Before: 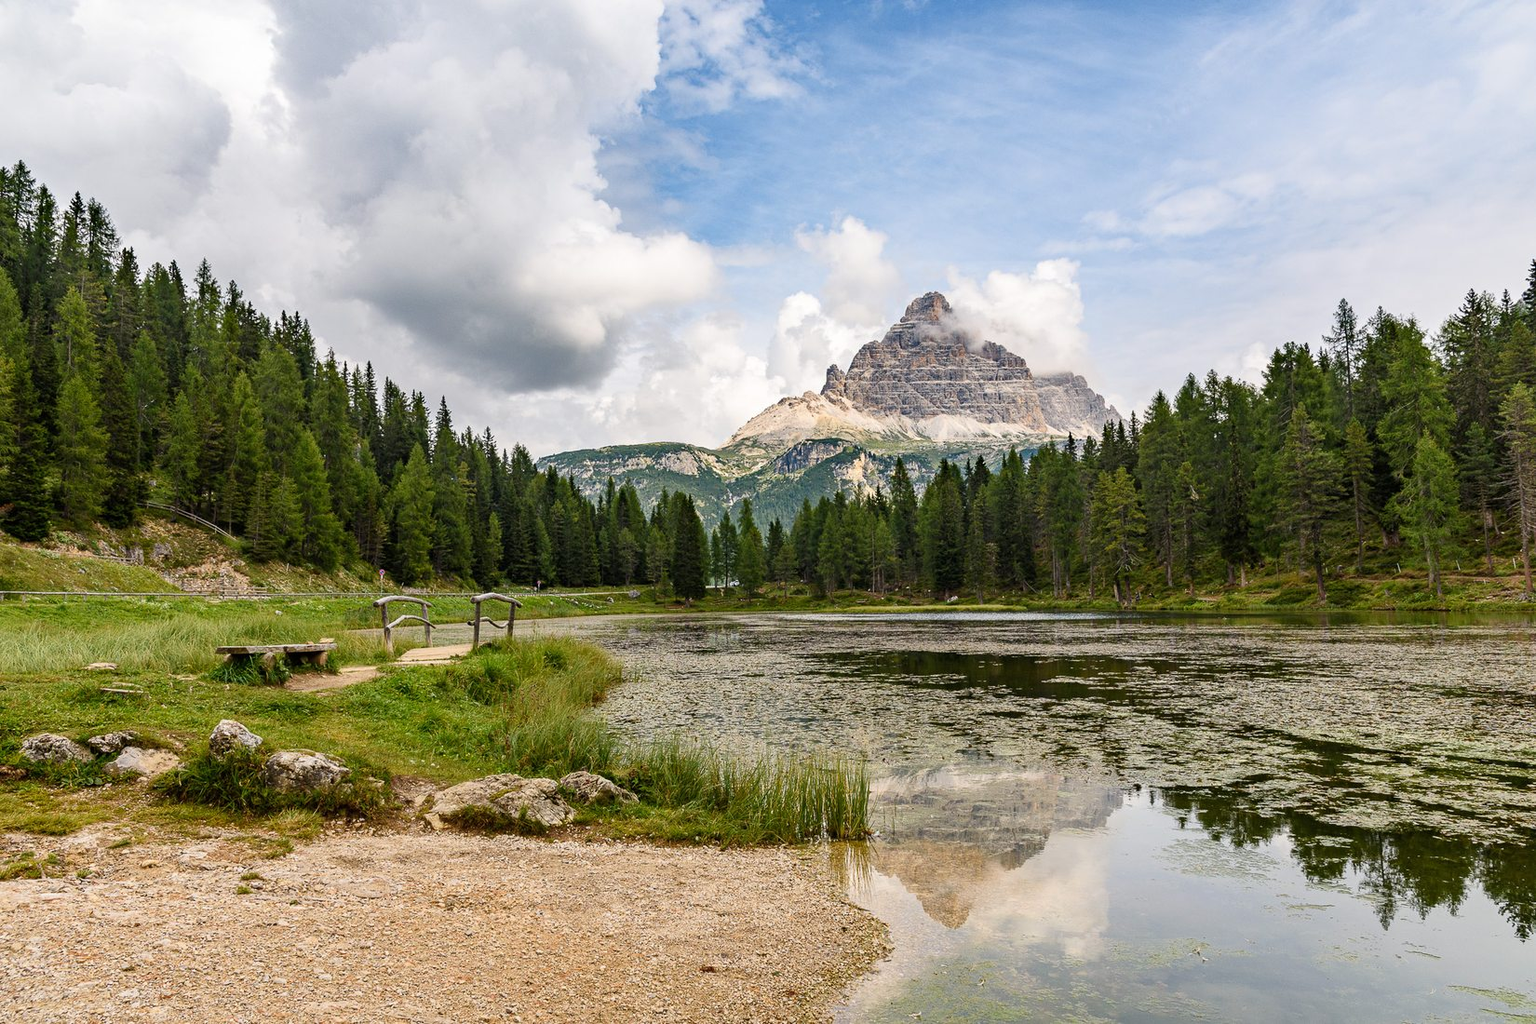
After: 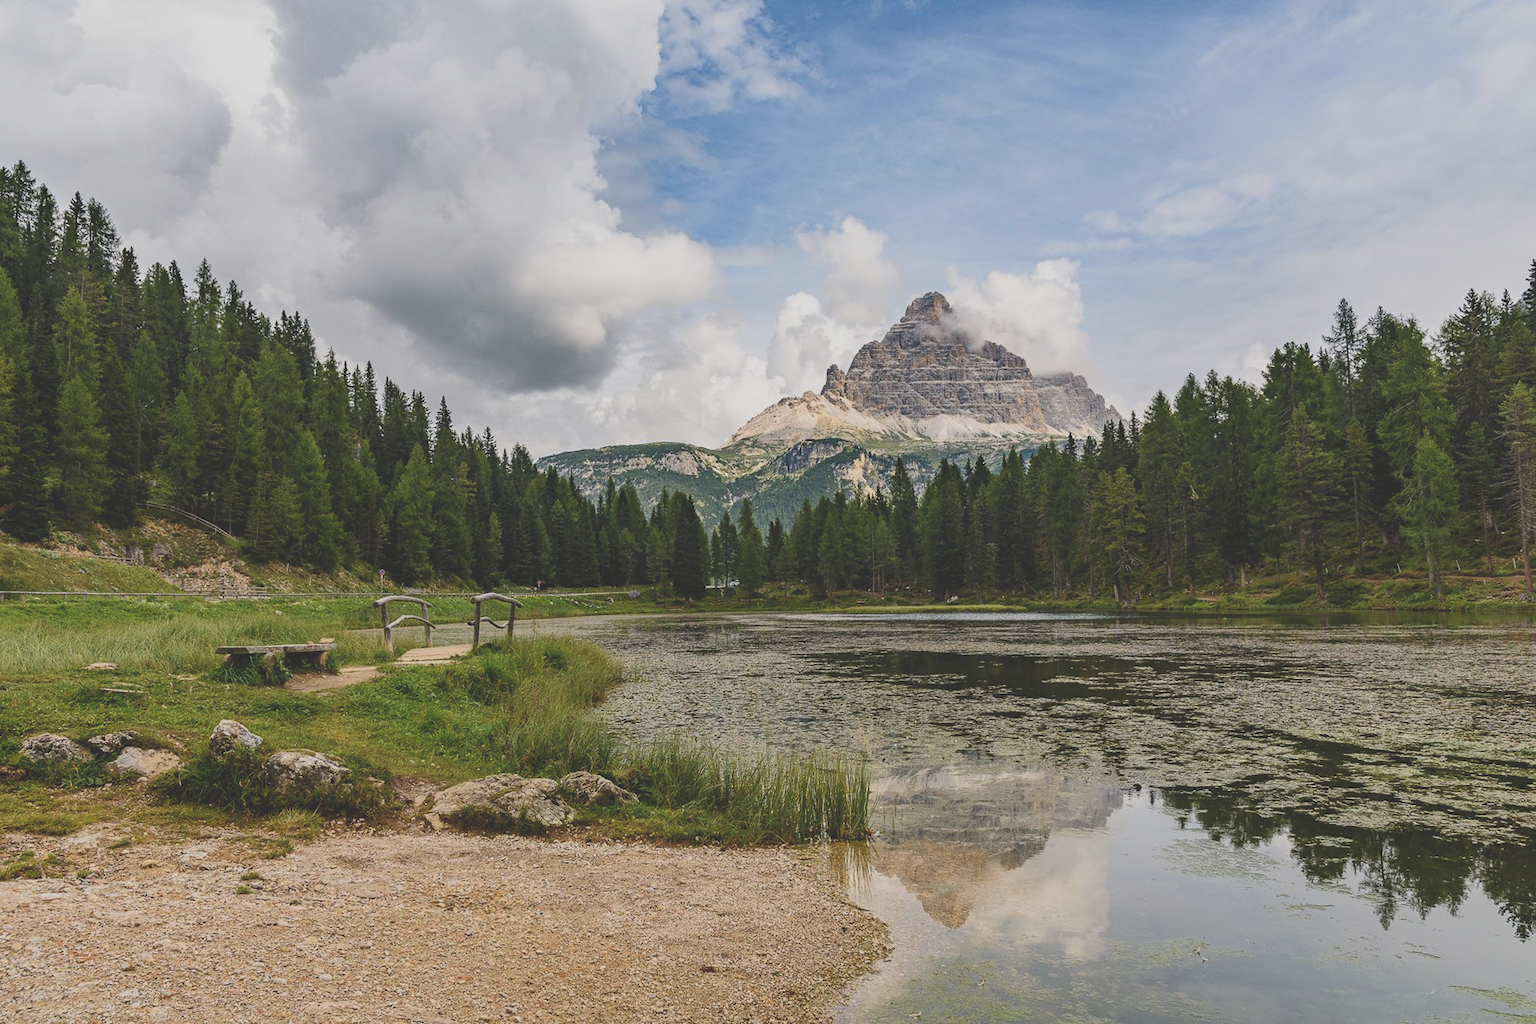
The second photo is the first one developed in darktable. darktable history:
exposure: black level correction -0.037, exposure -0.495 EV, compensate highlight preservation false
